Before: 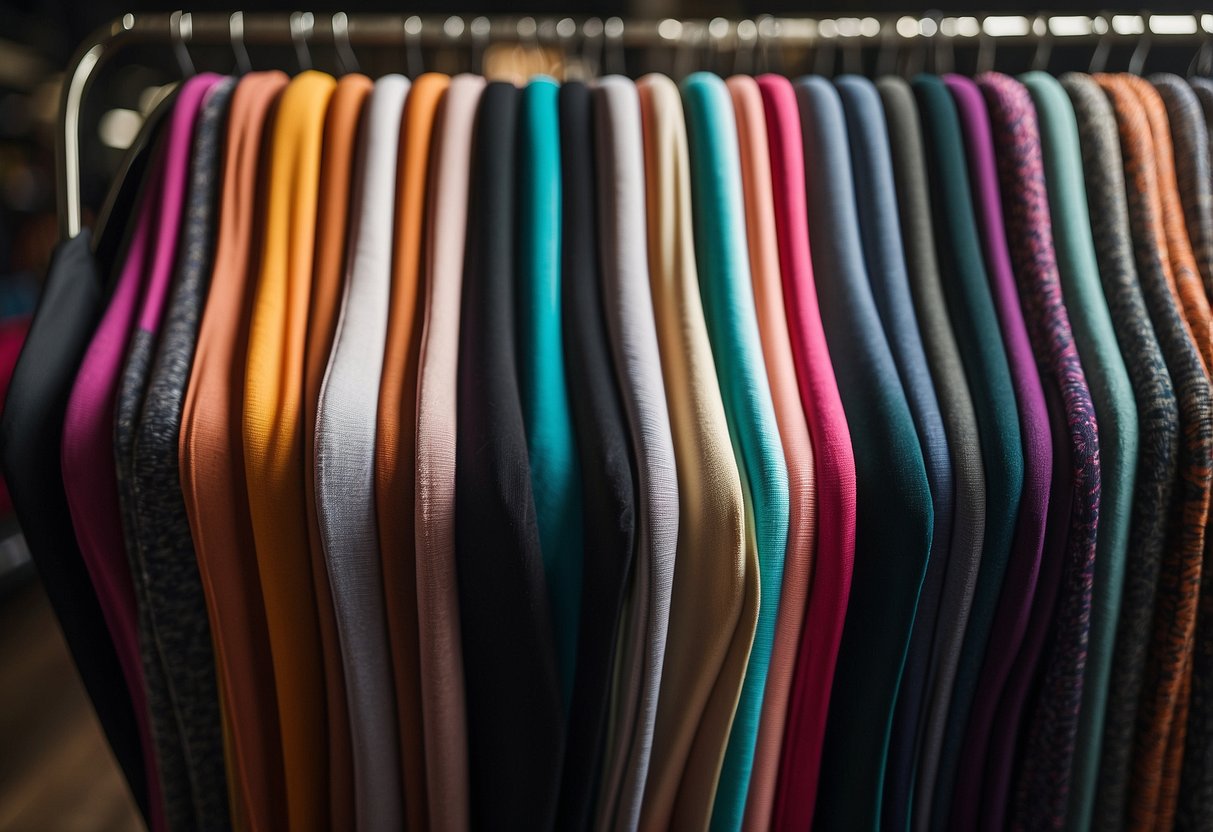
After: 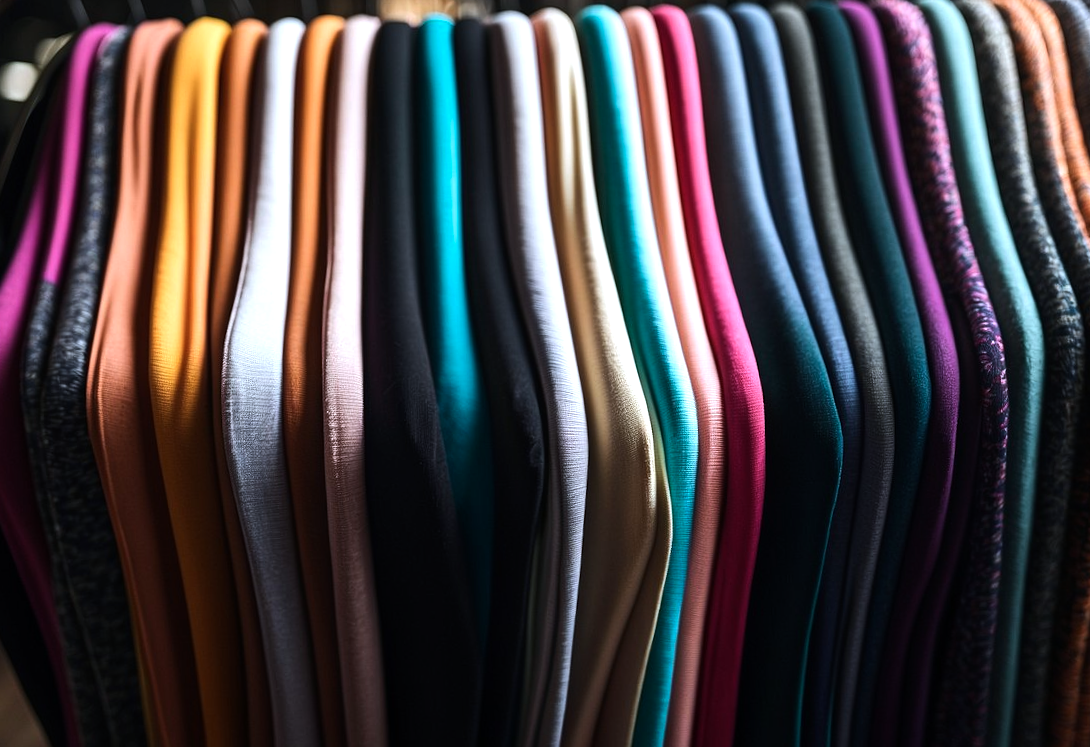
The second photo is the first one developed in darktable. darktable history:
color calibration: x 0.37, y 0.382, temperature 4313.32 K
tone equalizer: -8 EV -0.75 EV, -7 EV -0.7 EV, -6 EV -0.6 EV, -5 EV -0.4 EV, -3 EV 0.4 EV, -2 EV 0.6 EV, -1 EV 0.7 EV, +0 EV 0.75 EV, edges refinement/feathering 500, mask exposure compensation -1.57 EV, preserve details no
crop and rotate: angle 1.96°, left 5.673%, top 5.673%
